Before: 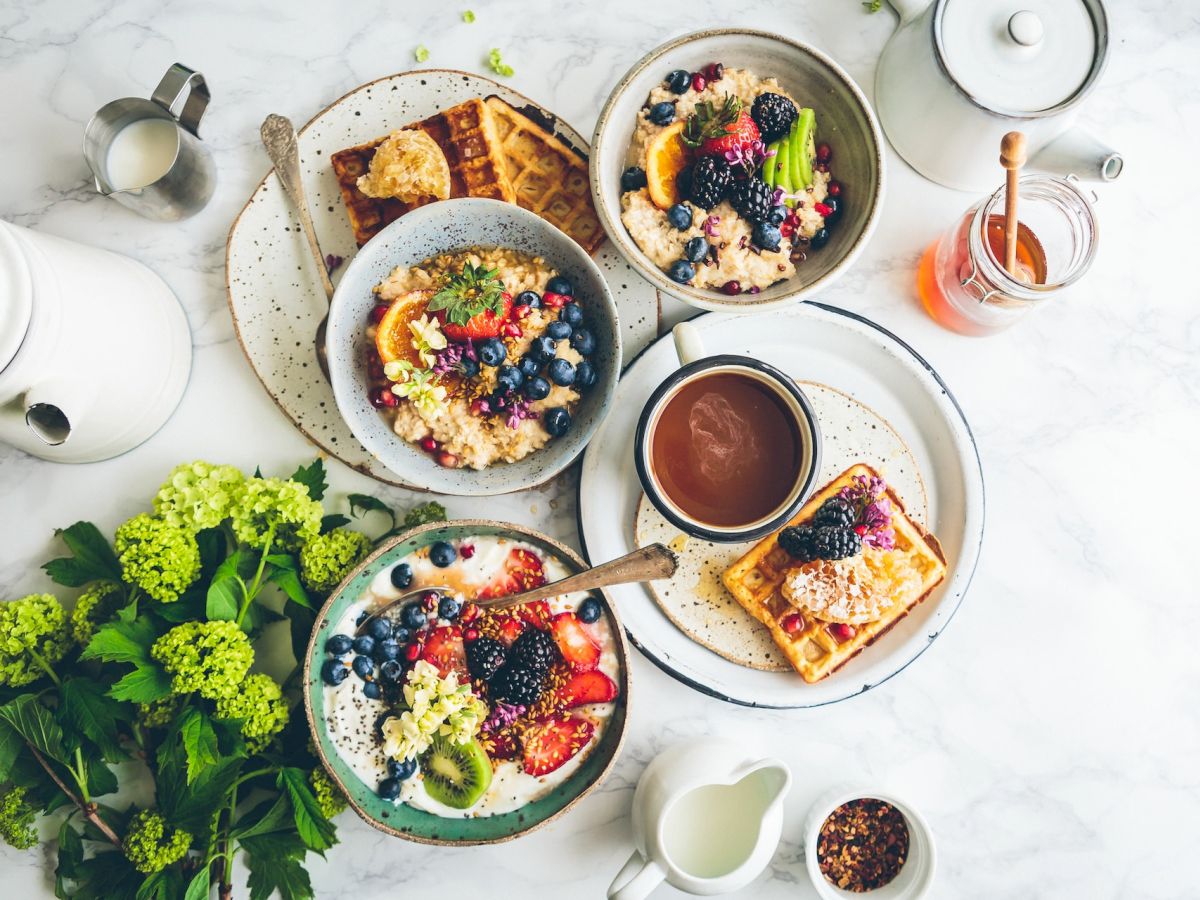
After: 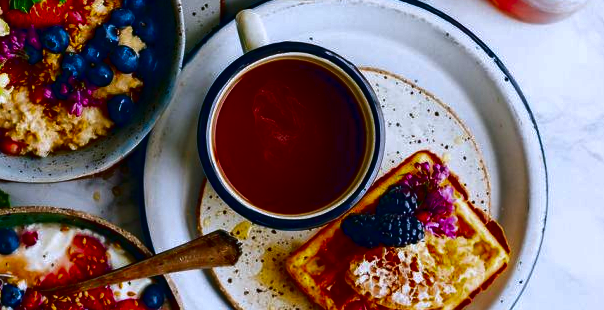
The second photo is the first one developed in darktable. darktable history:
crop: left 36.449%, top 34.805%, right 13.166%, bottom 30.677%
color calibration: illuminant as shot in camera, x 0.358, y 0.373, temperature 4628.91 K, gamut compression 3
contrast brightness saturation: brightness -0.99, saturation 0.981
